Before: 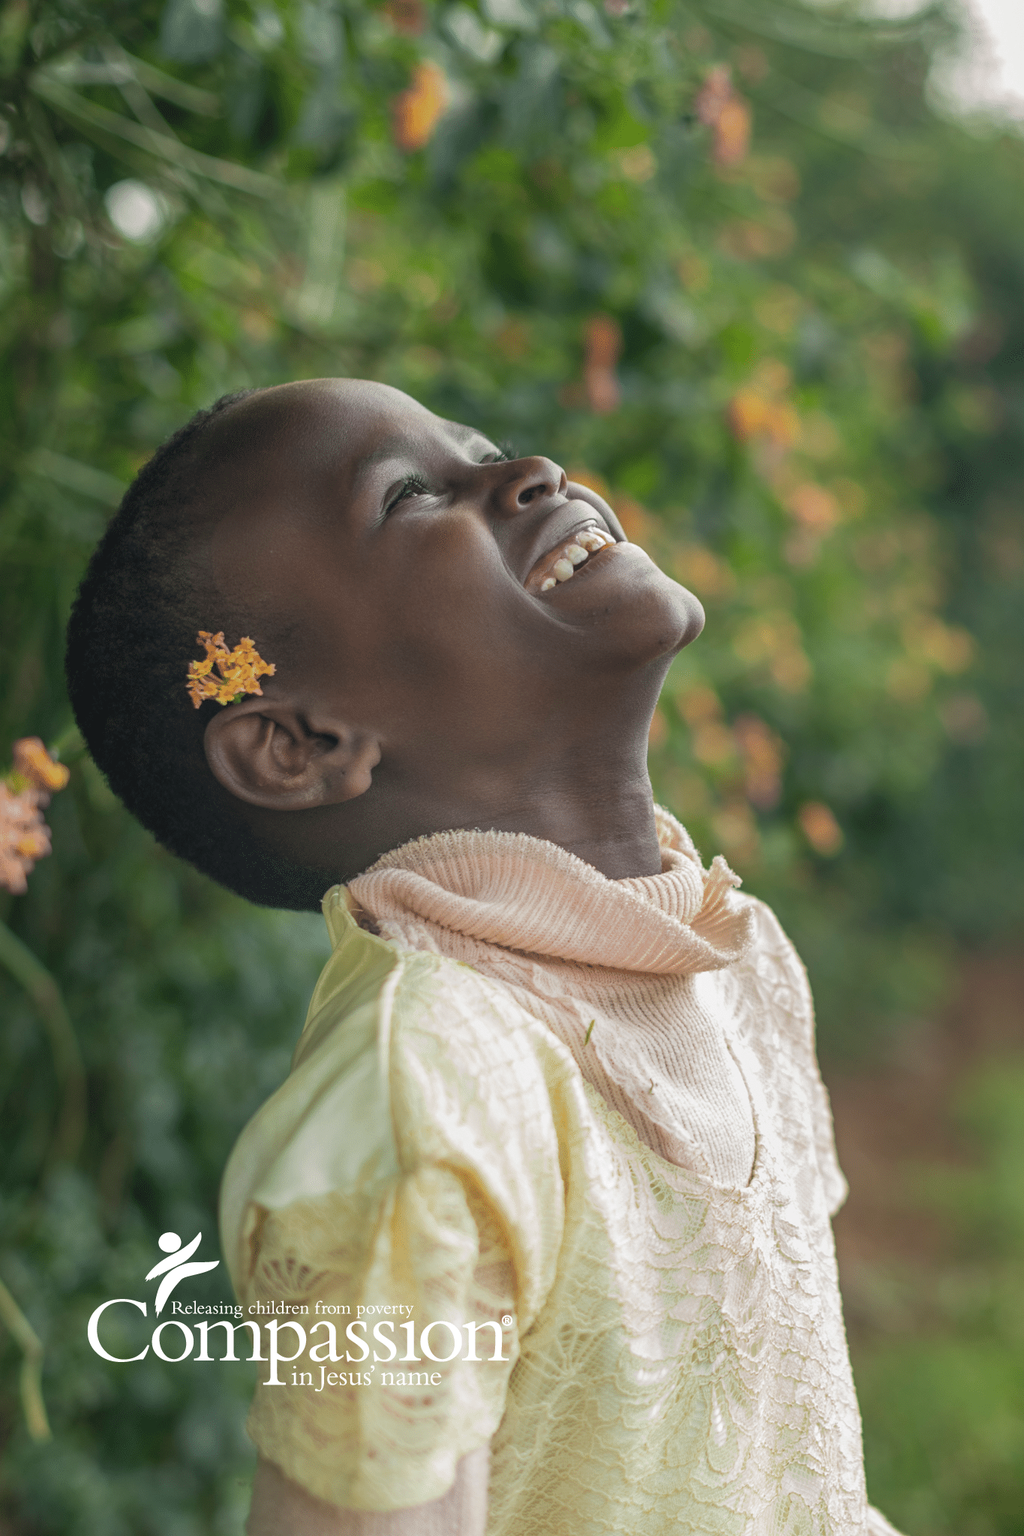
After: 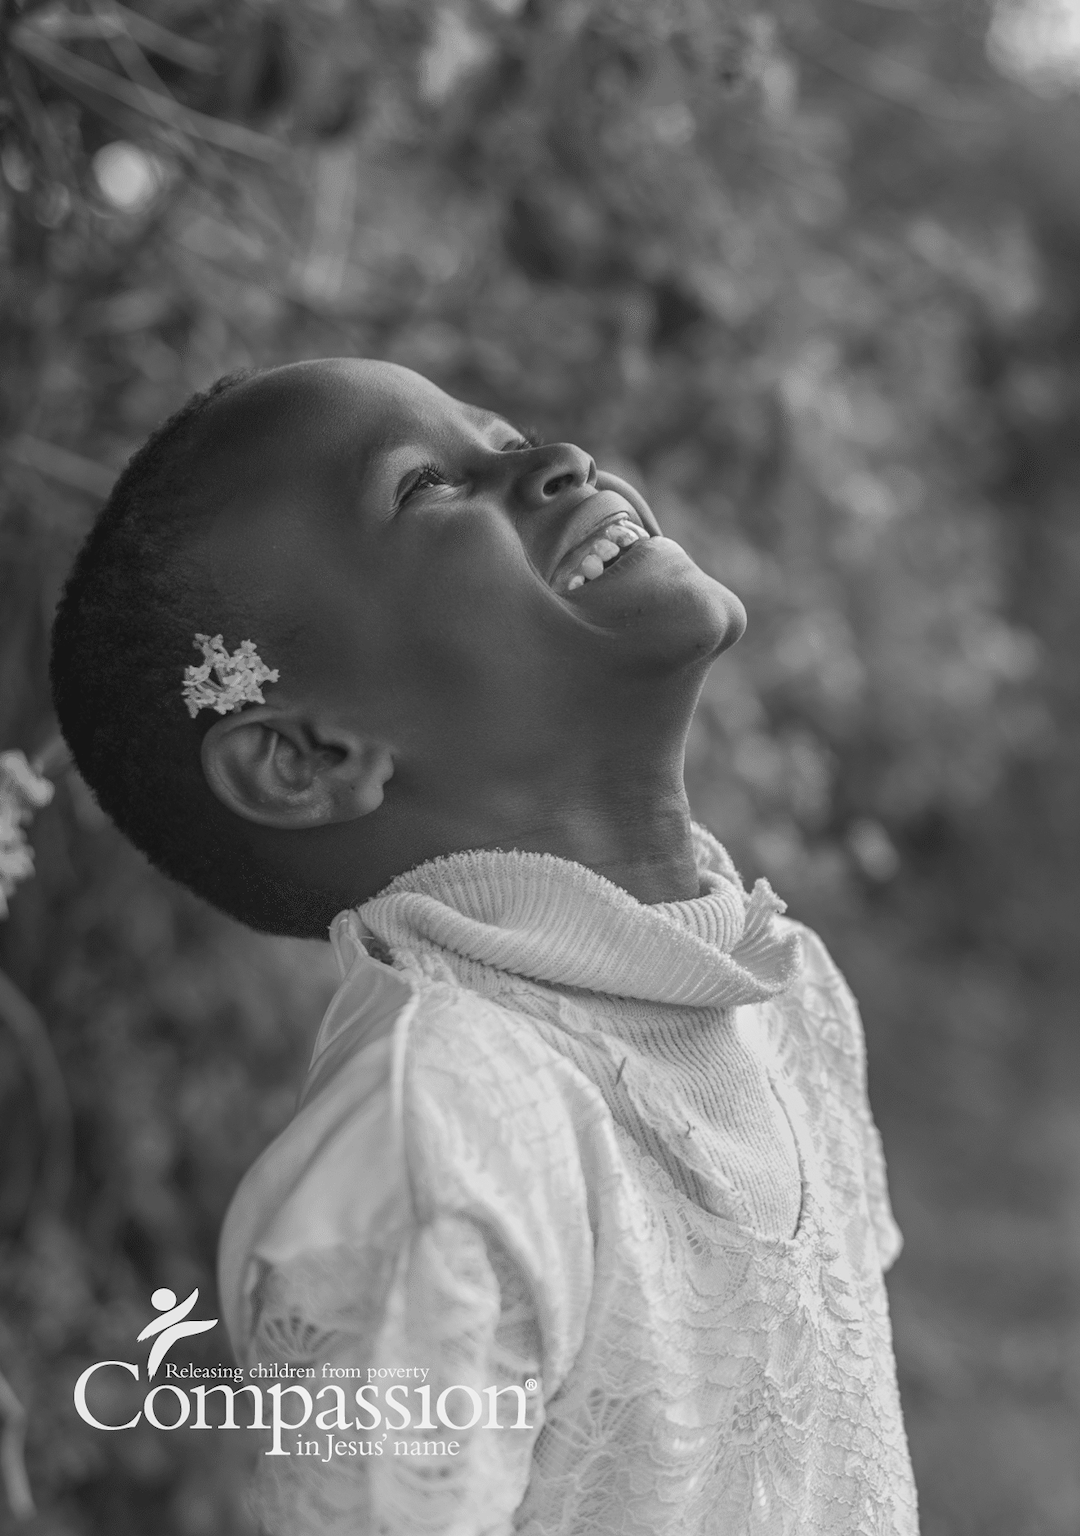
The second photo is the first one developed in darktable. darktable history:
monochrome: a 26.22, b 42.67, size 0.8
crop: left 1.964%, top 3.251%, right 1.122%, bottom 4.933%
